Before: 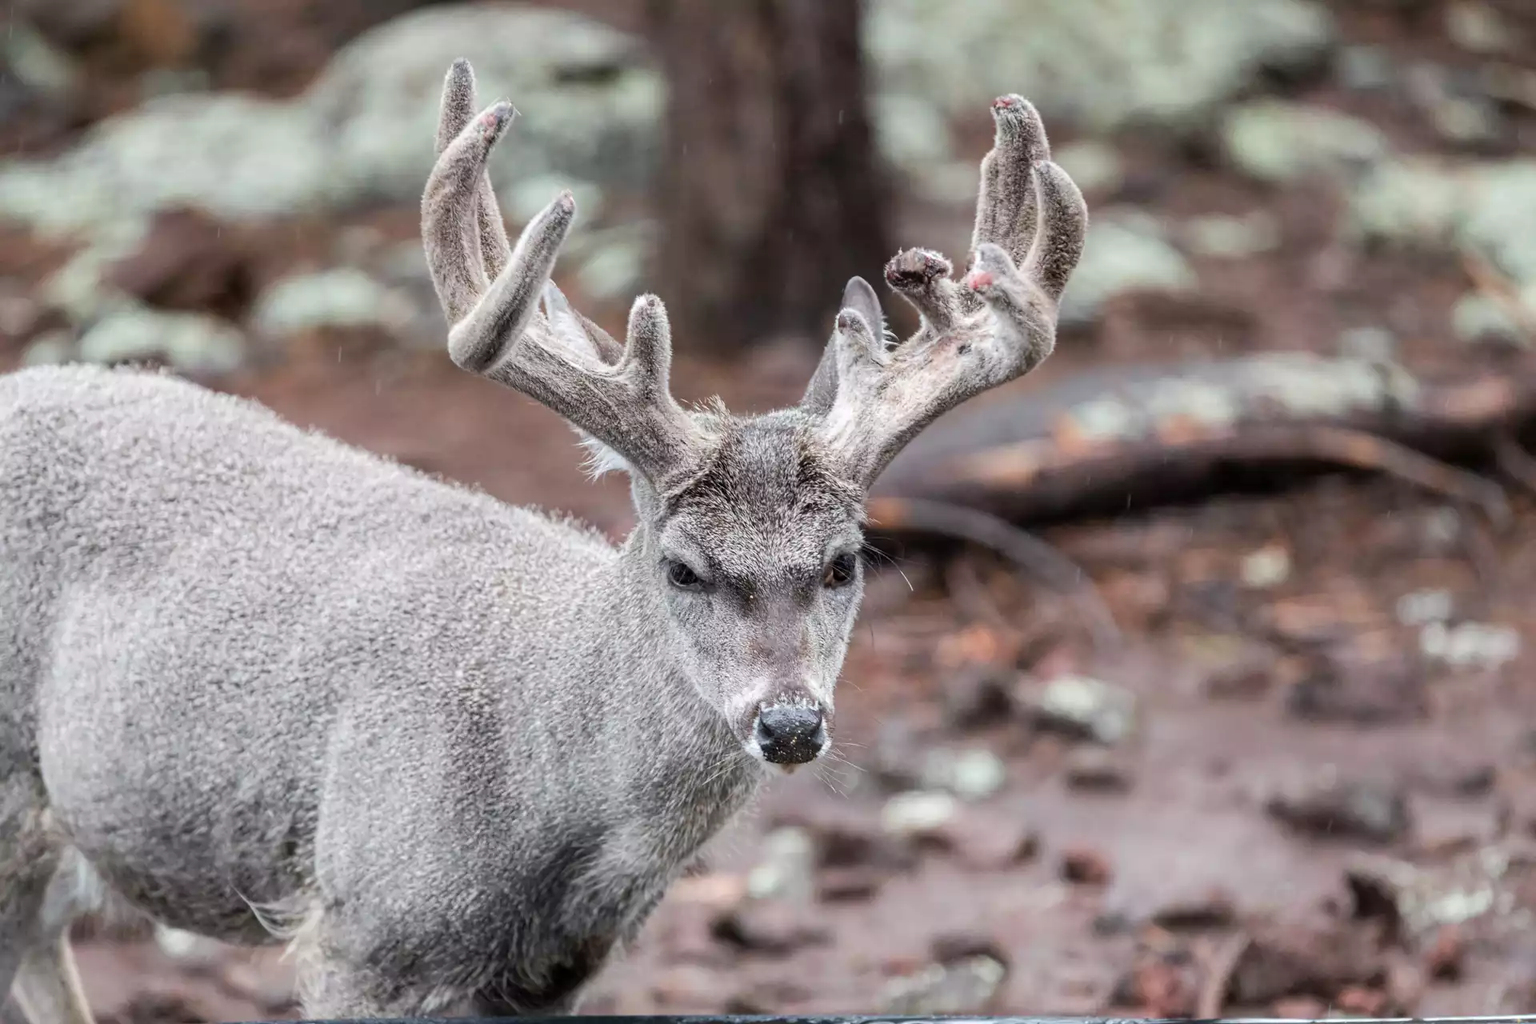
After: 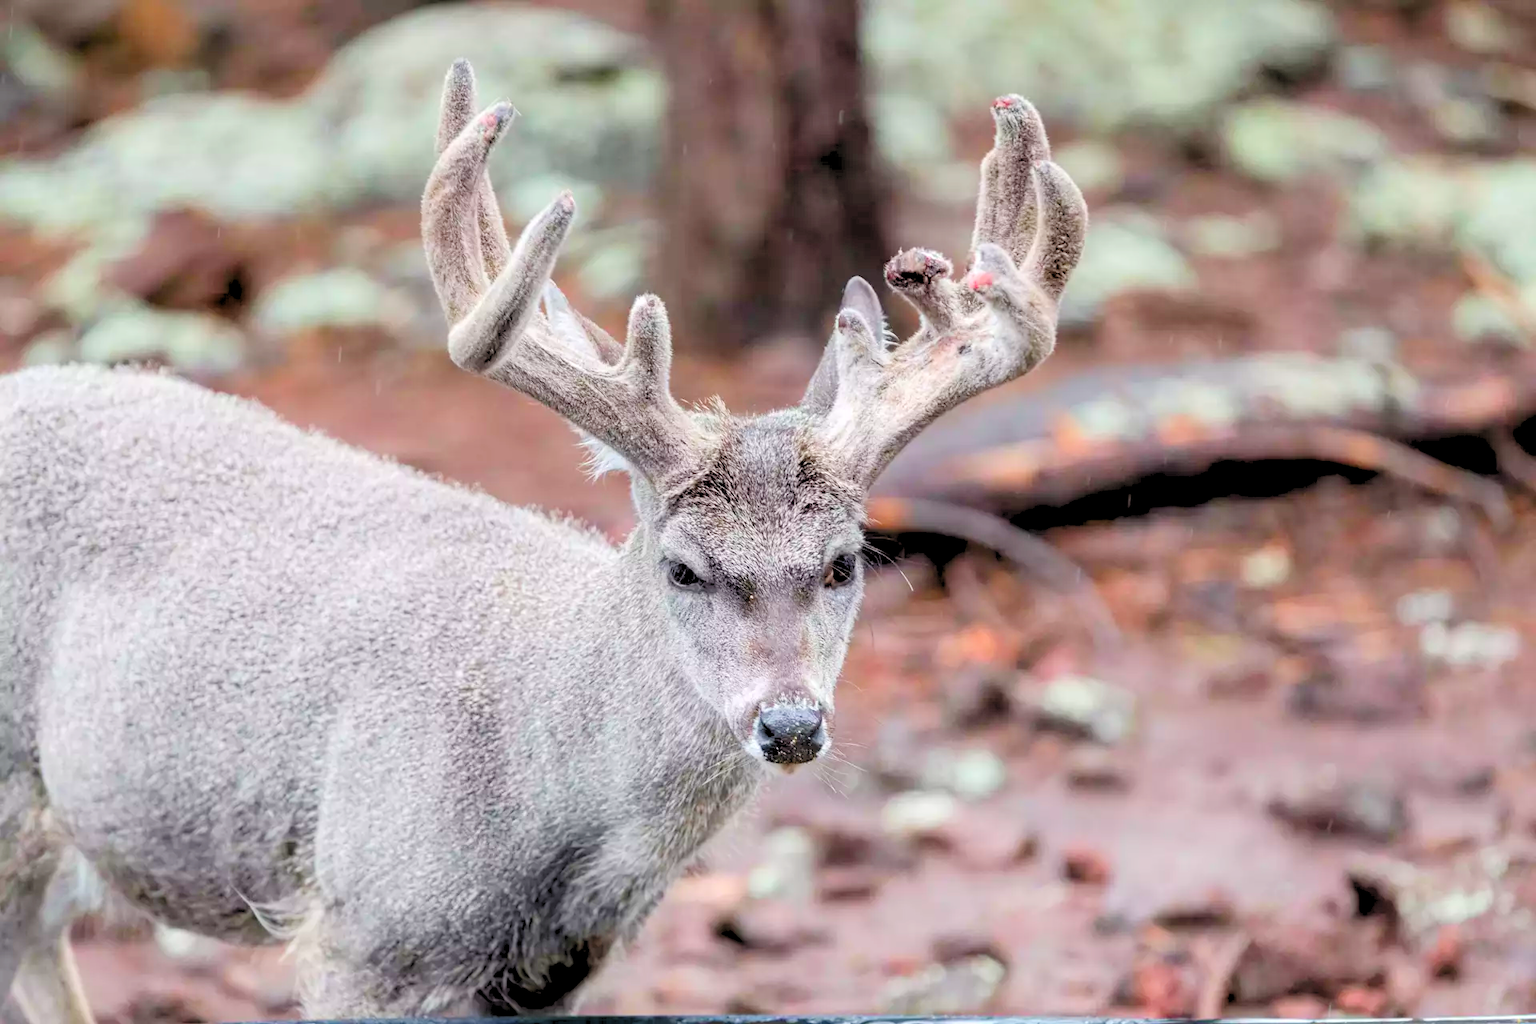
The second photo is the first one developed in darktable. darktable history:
contrast brightness saturation: brightness -0.019, saturation 0.343
levels: levels [0.093, 0.434, 0.988]
